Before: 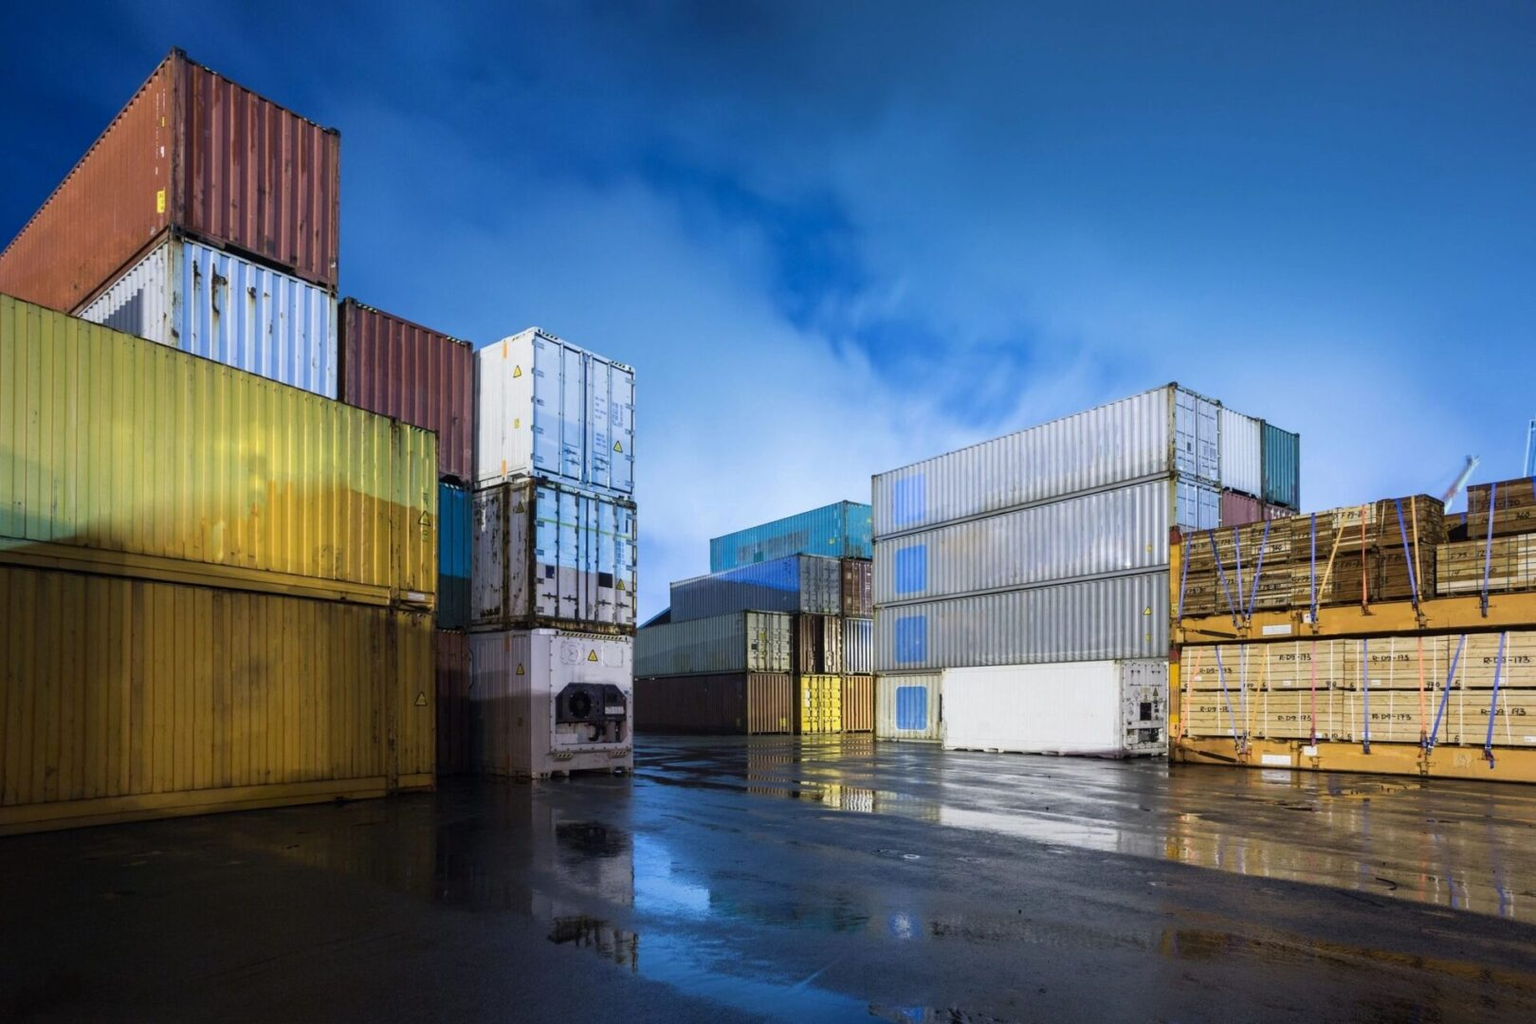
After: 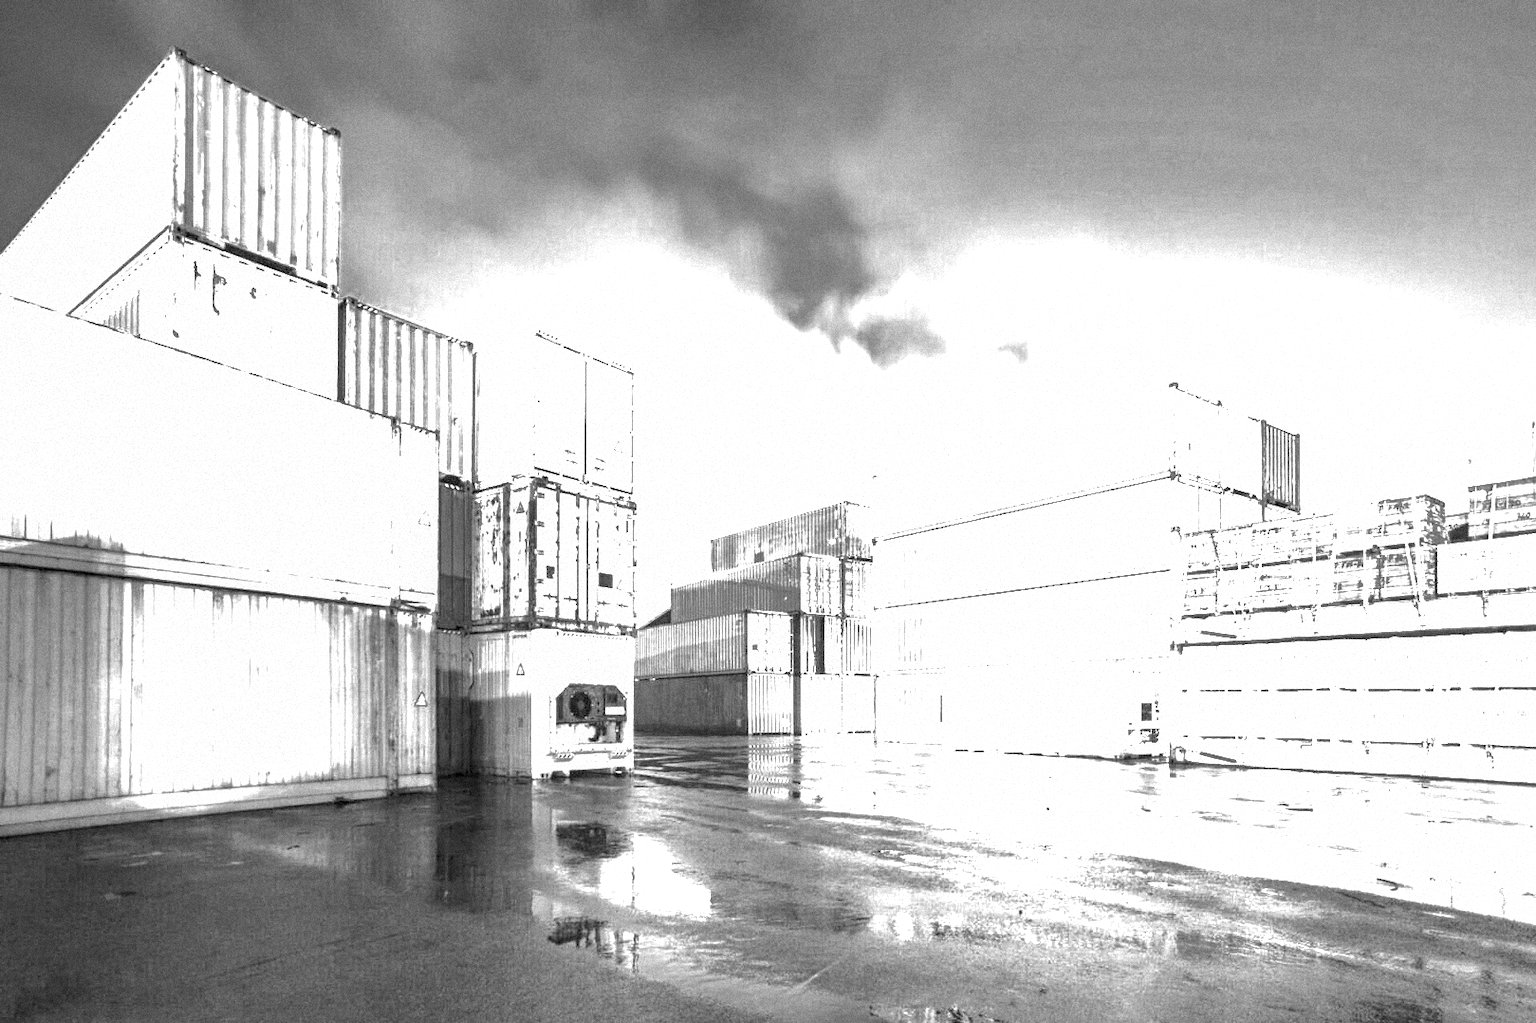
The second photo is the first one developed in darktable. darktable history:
local contrast: on, module defaults
shadows and highlights: on, module defaults
white balance: red 4.26, blue 1.802
contrast brightness saturation: saturation -1
exposure: black level correction 0, exposure 1.1 EV, compensate highlight preservation false
grain: mid-tones bias 0%
graduated density: on, module defaults
